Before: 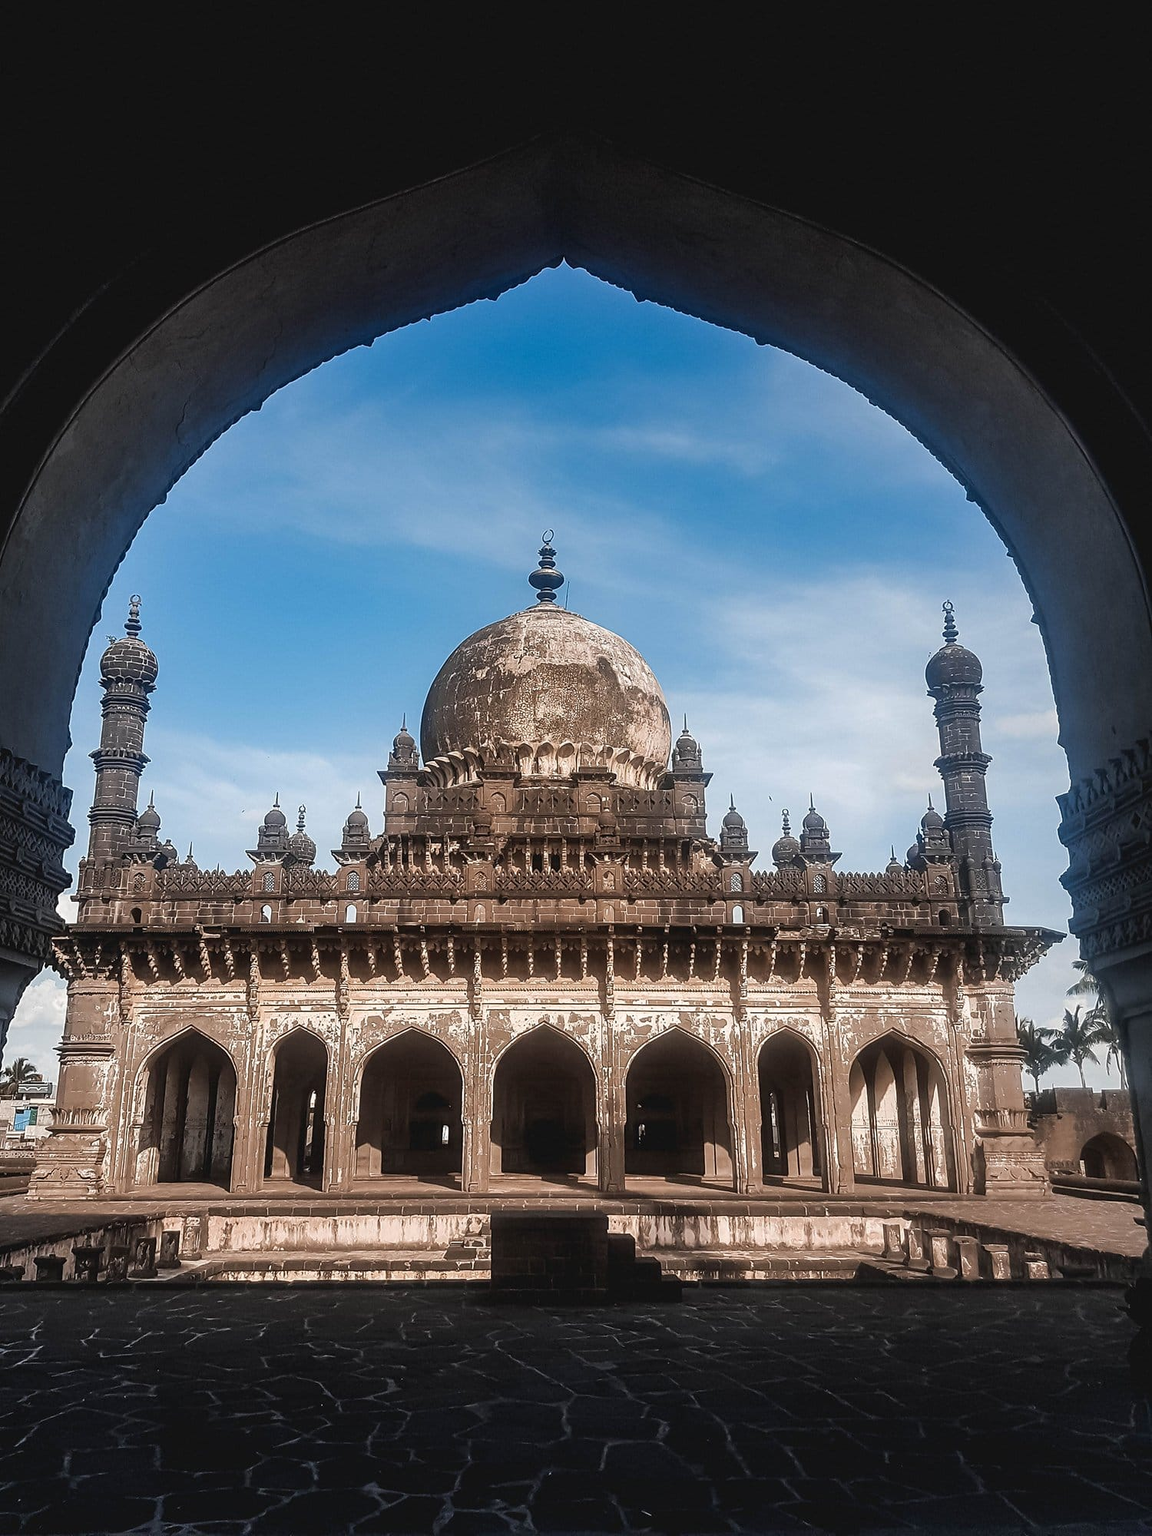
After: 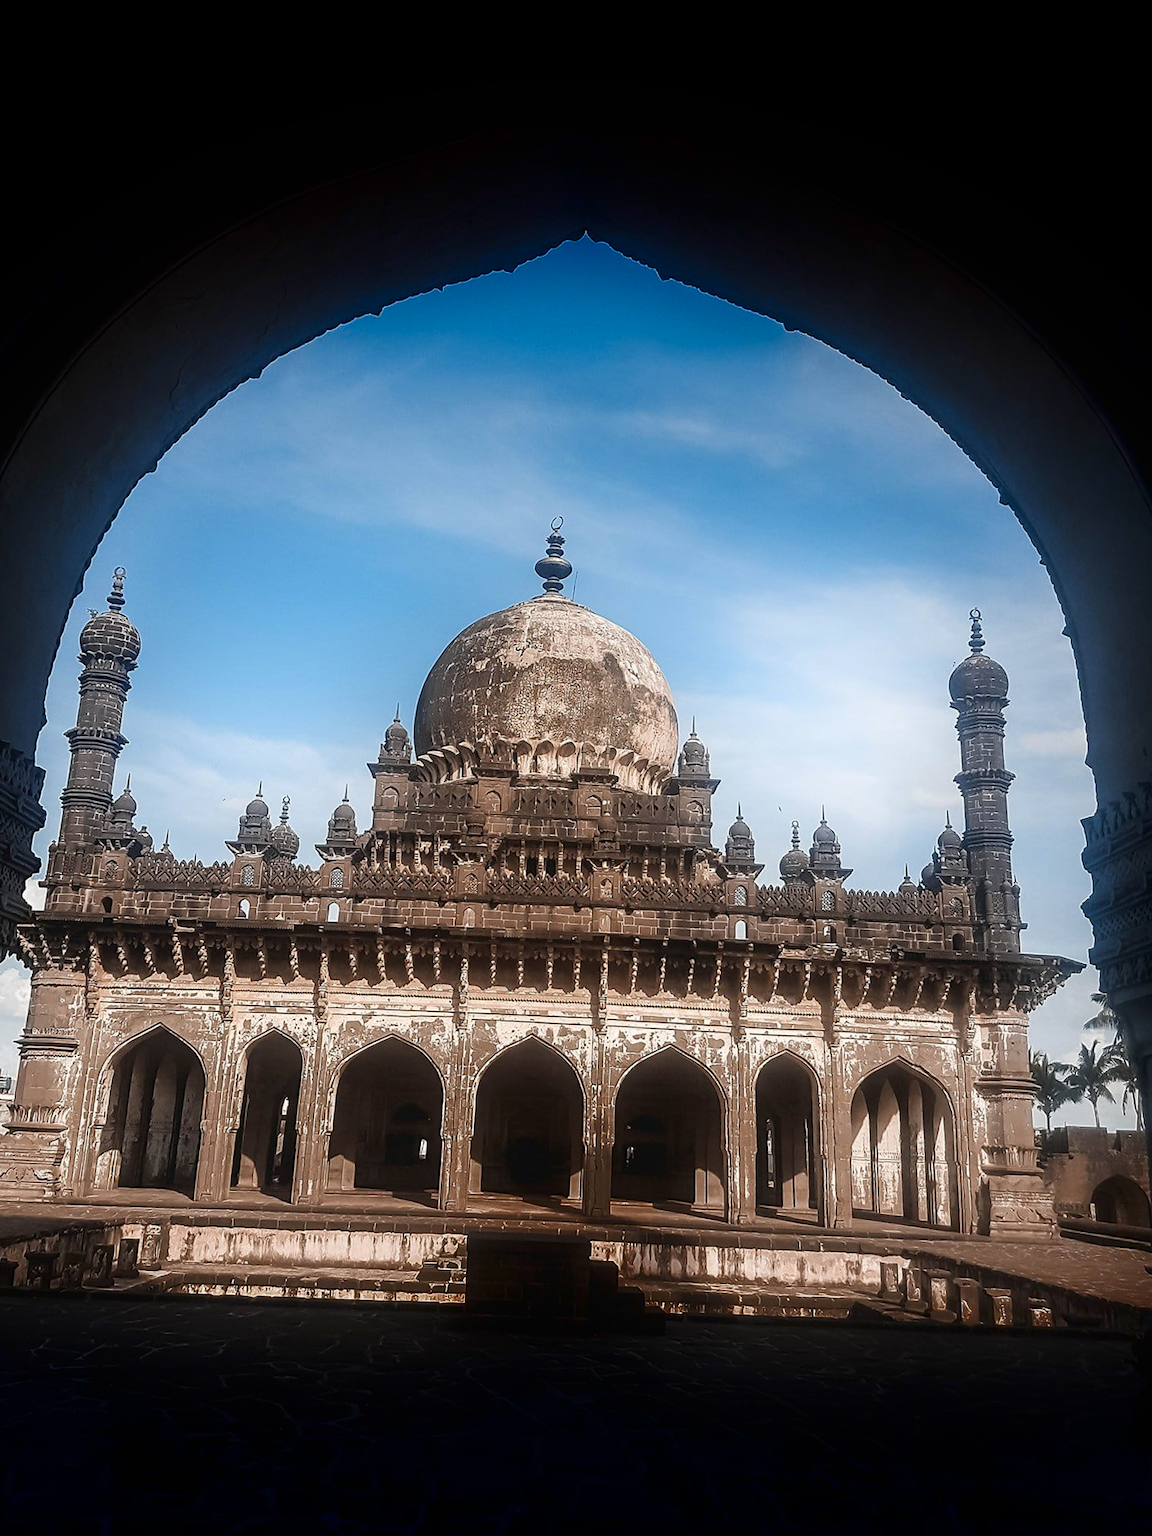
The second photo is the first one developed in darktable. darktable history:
shadows and highlights: shadows -89.26, highlights 91.91, soften with gaussian
crop and rotate: angle -2.35°
